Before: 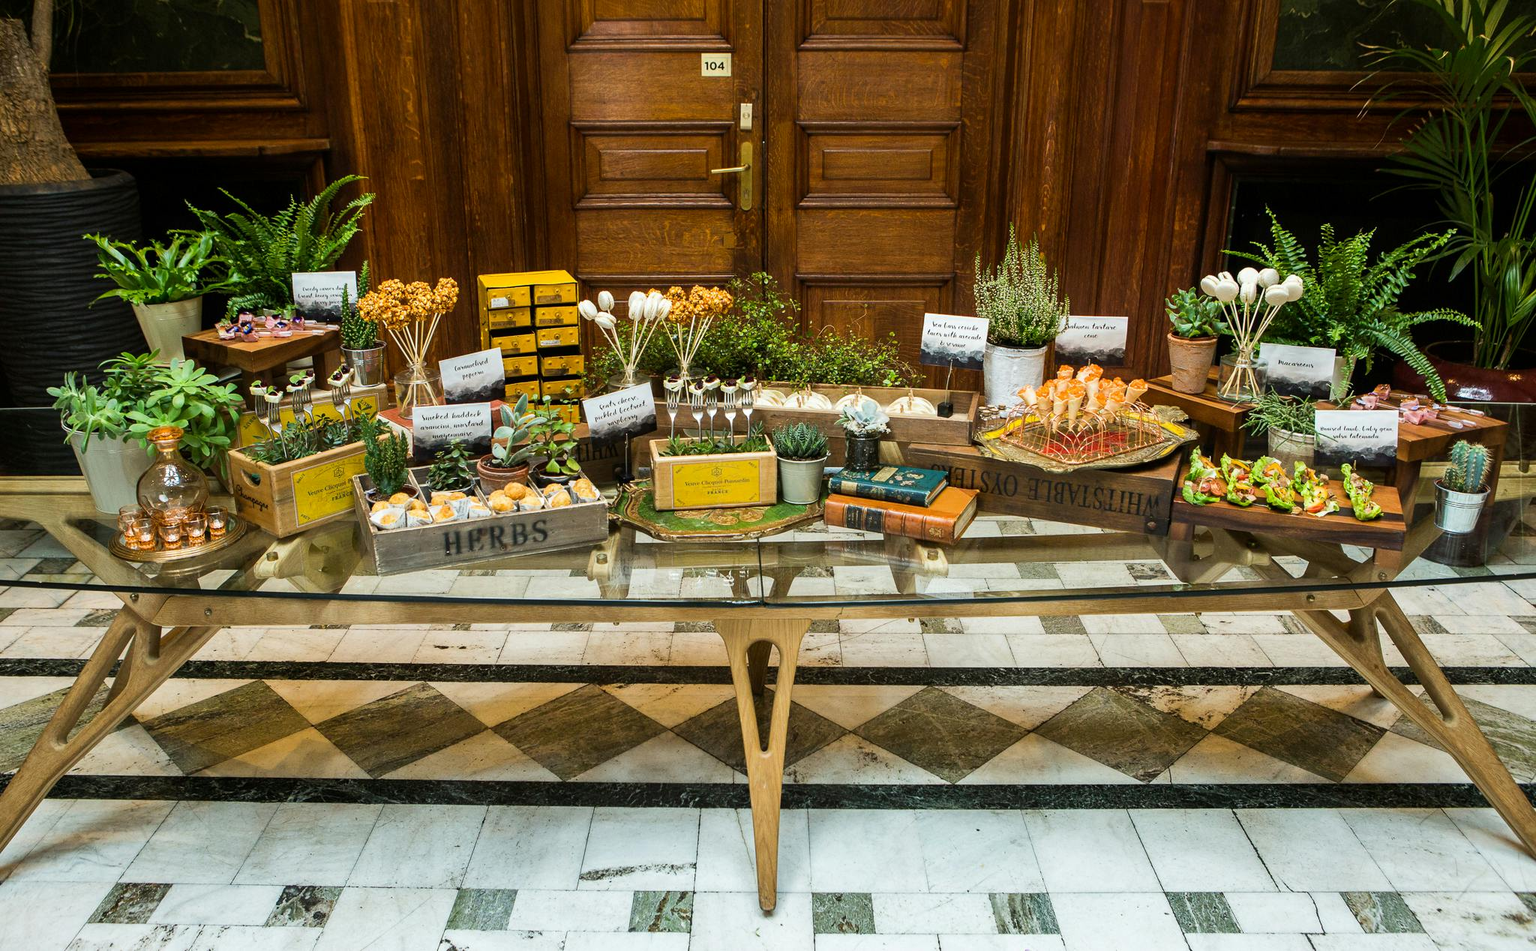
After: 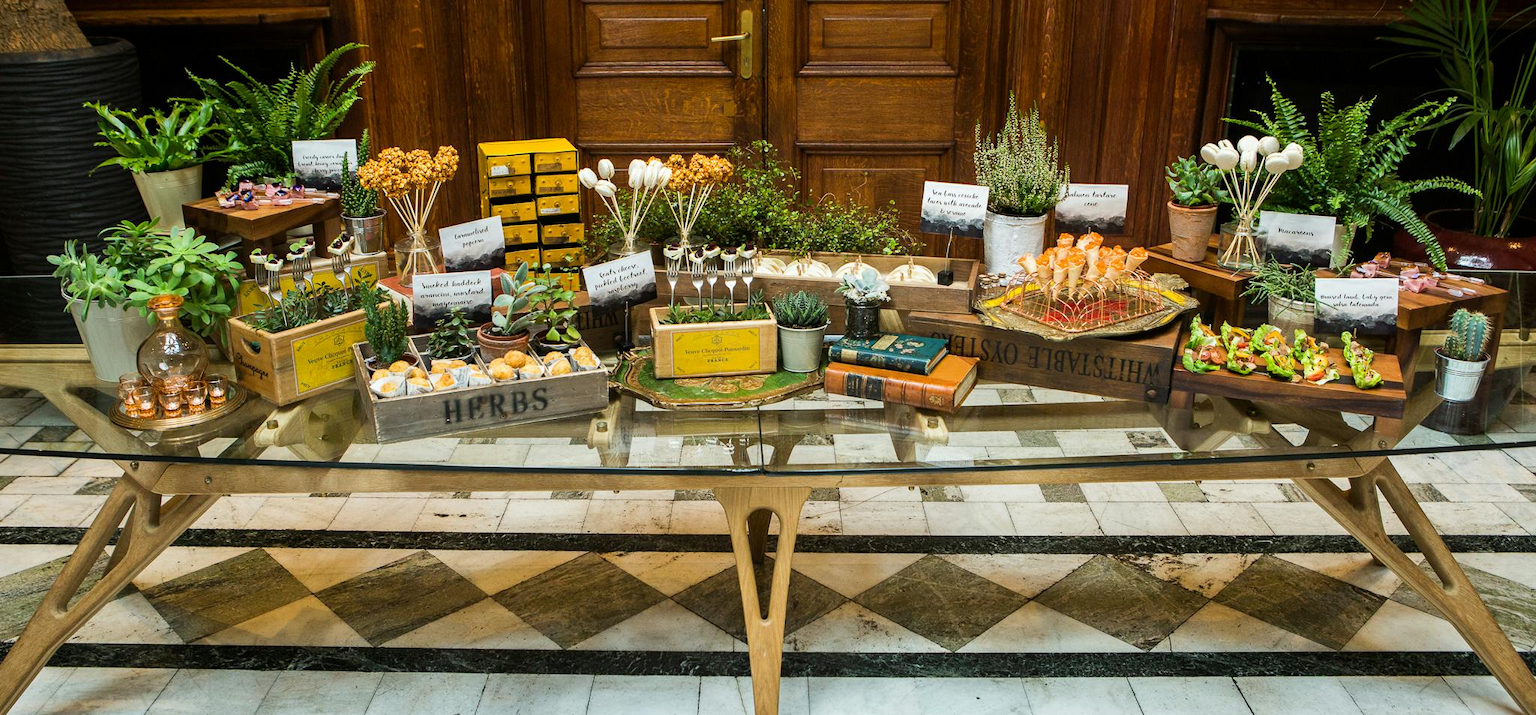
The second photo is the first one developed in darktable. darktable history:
crop: top 13.899%, bottom 10.83%
